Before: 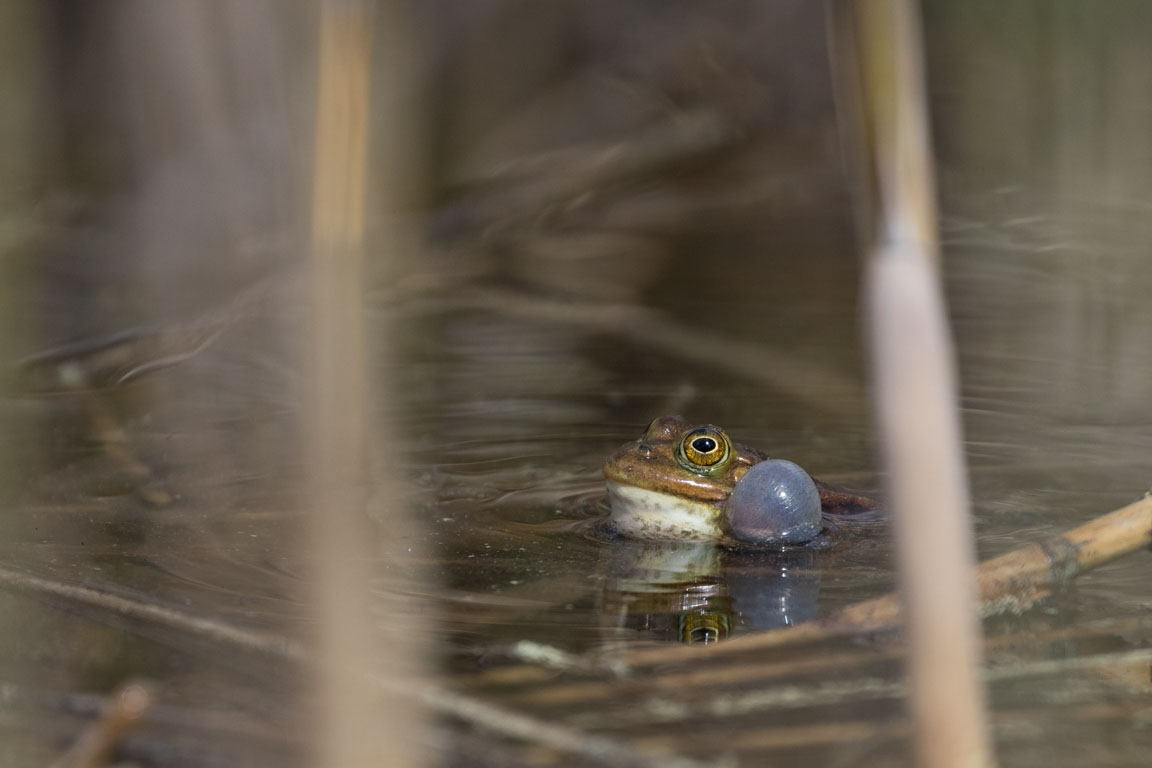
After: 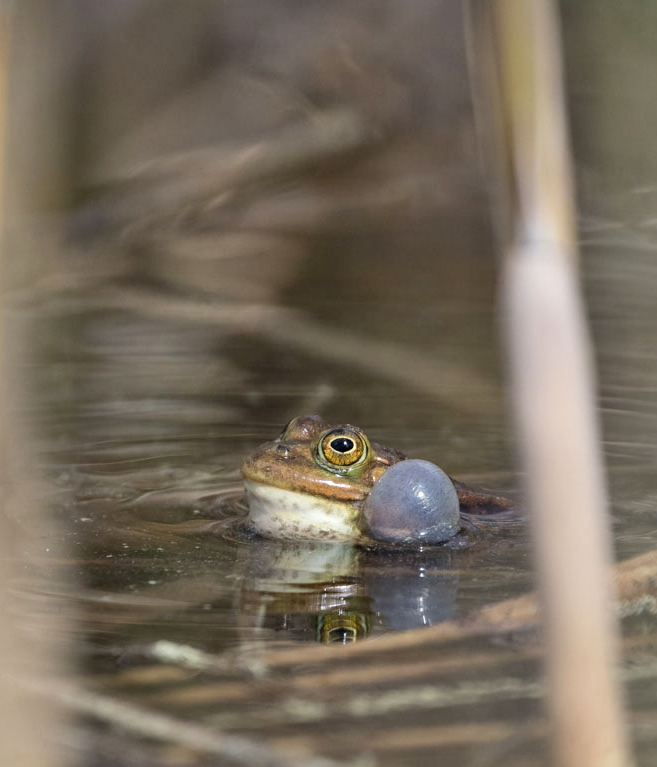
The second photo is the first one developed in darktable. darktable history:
exposure: exposure -0.04 EV, compensate highlight preservation false
shadows and highlights: radius 112.54, shadows 51.67, white point adjustment 9.02, highlights -4.3, soften with gaussian
crop: left 31.447%, top 0.005%, right 11.488%
